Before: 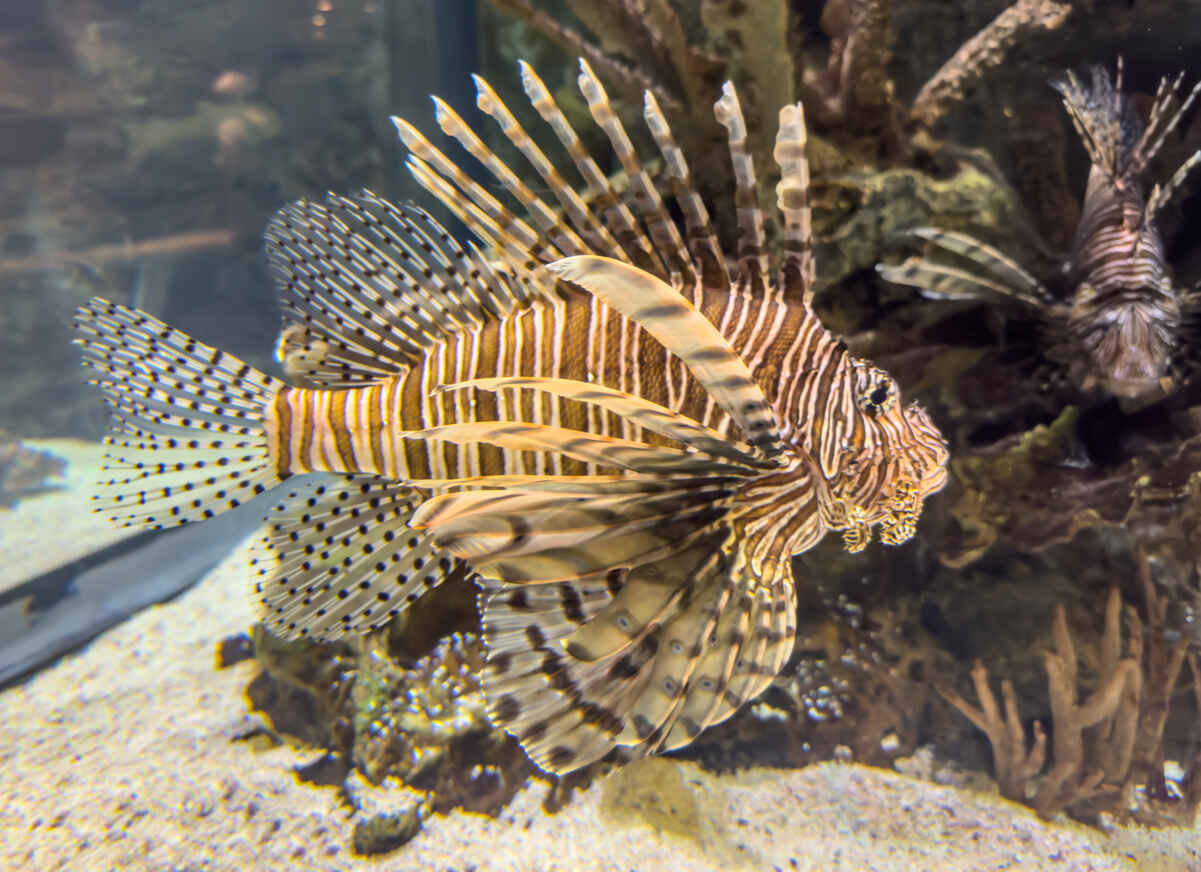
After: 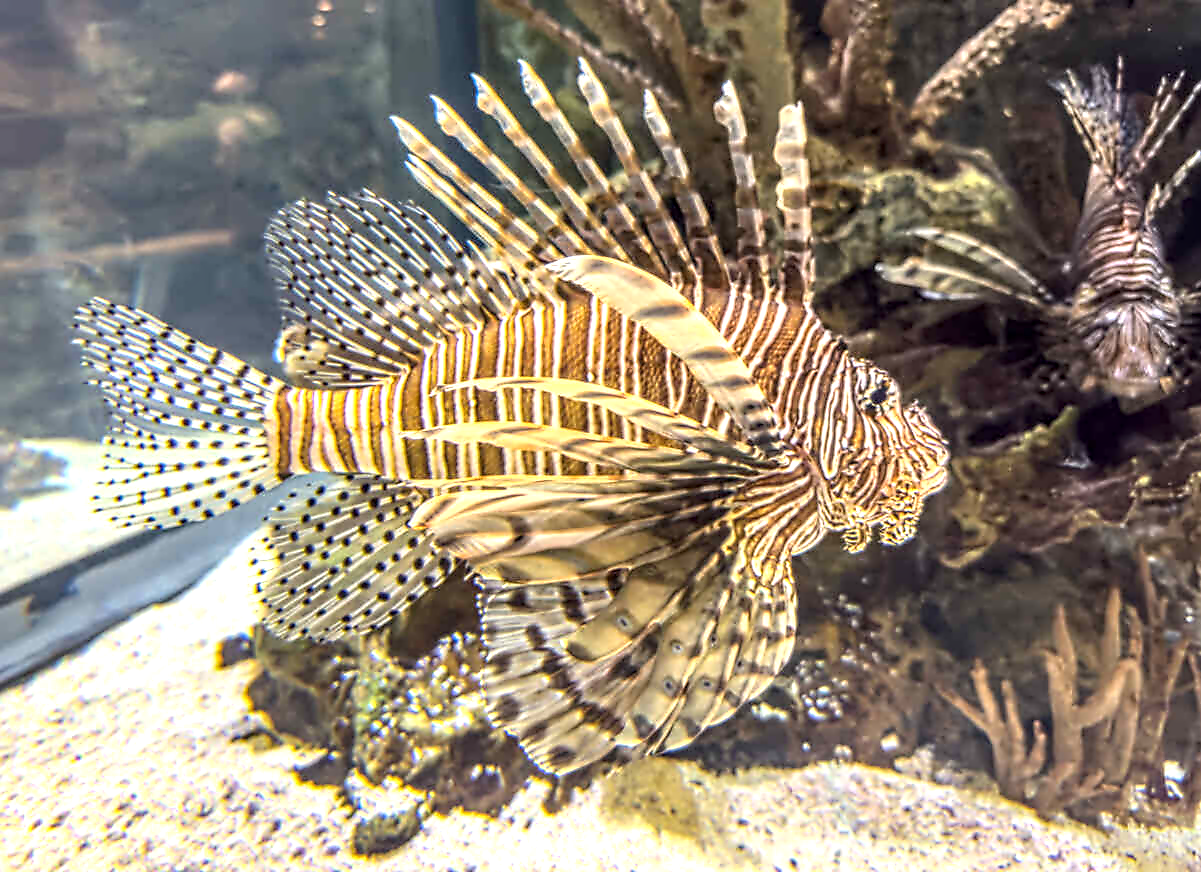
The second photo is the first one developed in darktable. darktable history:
exposure: exposure 0.648 EV, compensate highlight preservation false
local contrast: on, module defaults
contrast equalizer: y [[0.5, 0.5, 0.5, 0.515, 0.749, 0.84], [0.5 ×6], [0.5 ×6], [0, 0, 0, 0.001, 0.067, 0.262], [0 ×6]]
